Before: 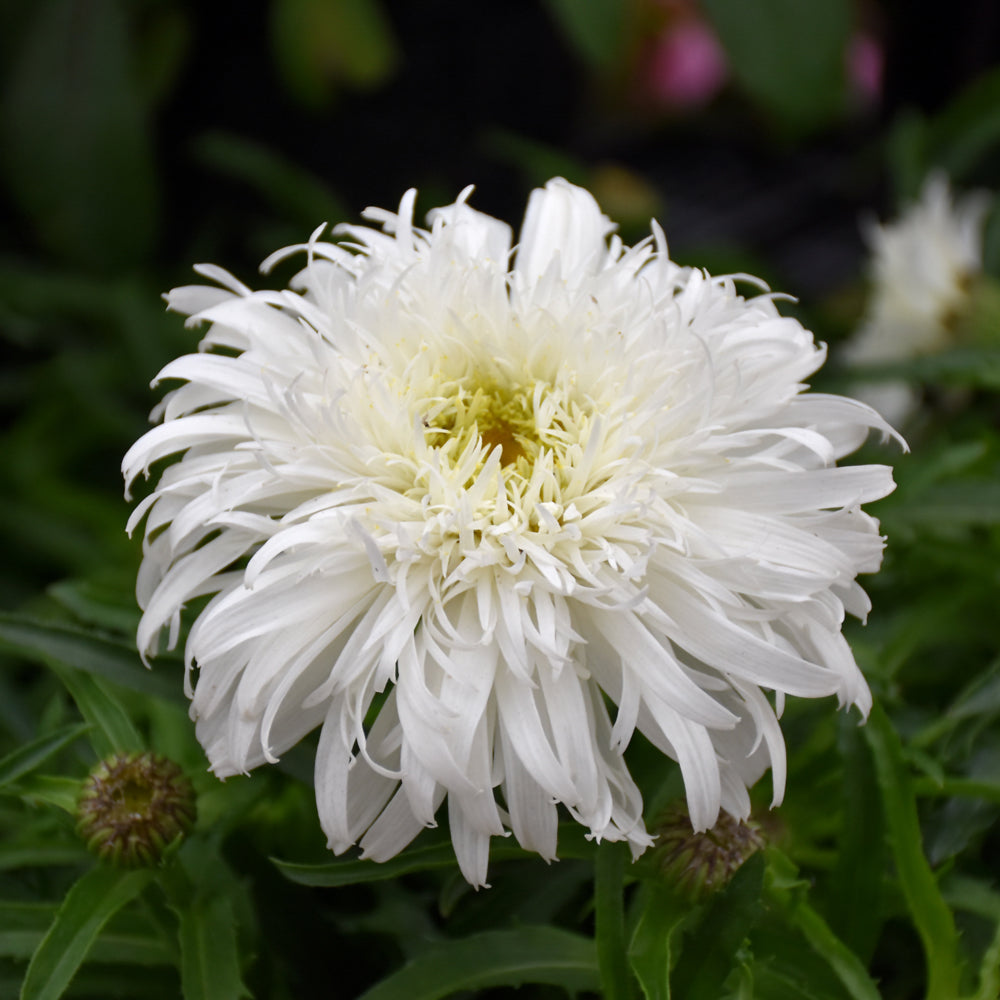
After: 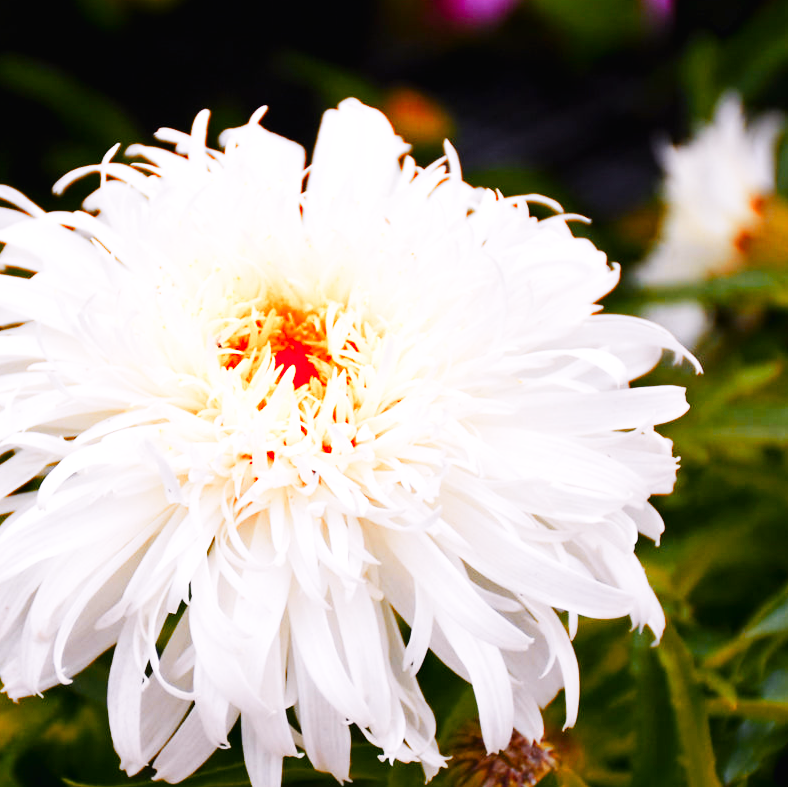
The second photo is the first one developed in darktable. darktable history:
white balance: red 1.05, blue 1.072
color zones: curves: ch1 [(0.24, 0.634) (0.75, 0.5)]; ch2 [(0.253, 0.437) (0.745, 0.491)], mix 102.12%
base curve: curves: ch0 [(0, 0.003) (0.001, 0.002) (0.006, 0.004) (0.02, 0.022) (0.048, 0.086) (0.094, 0.234) (0.162, 0.431) (0.258, 0.629) (0.385, 0.8) (0.548, 0.918) (0.751, 0.988) (1, 1)], preserve colors none
crop and rotate: left 20.74%, top 7.912%, right 0.375%, bottom 13.378%
